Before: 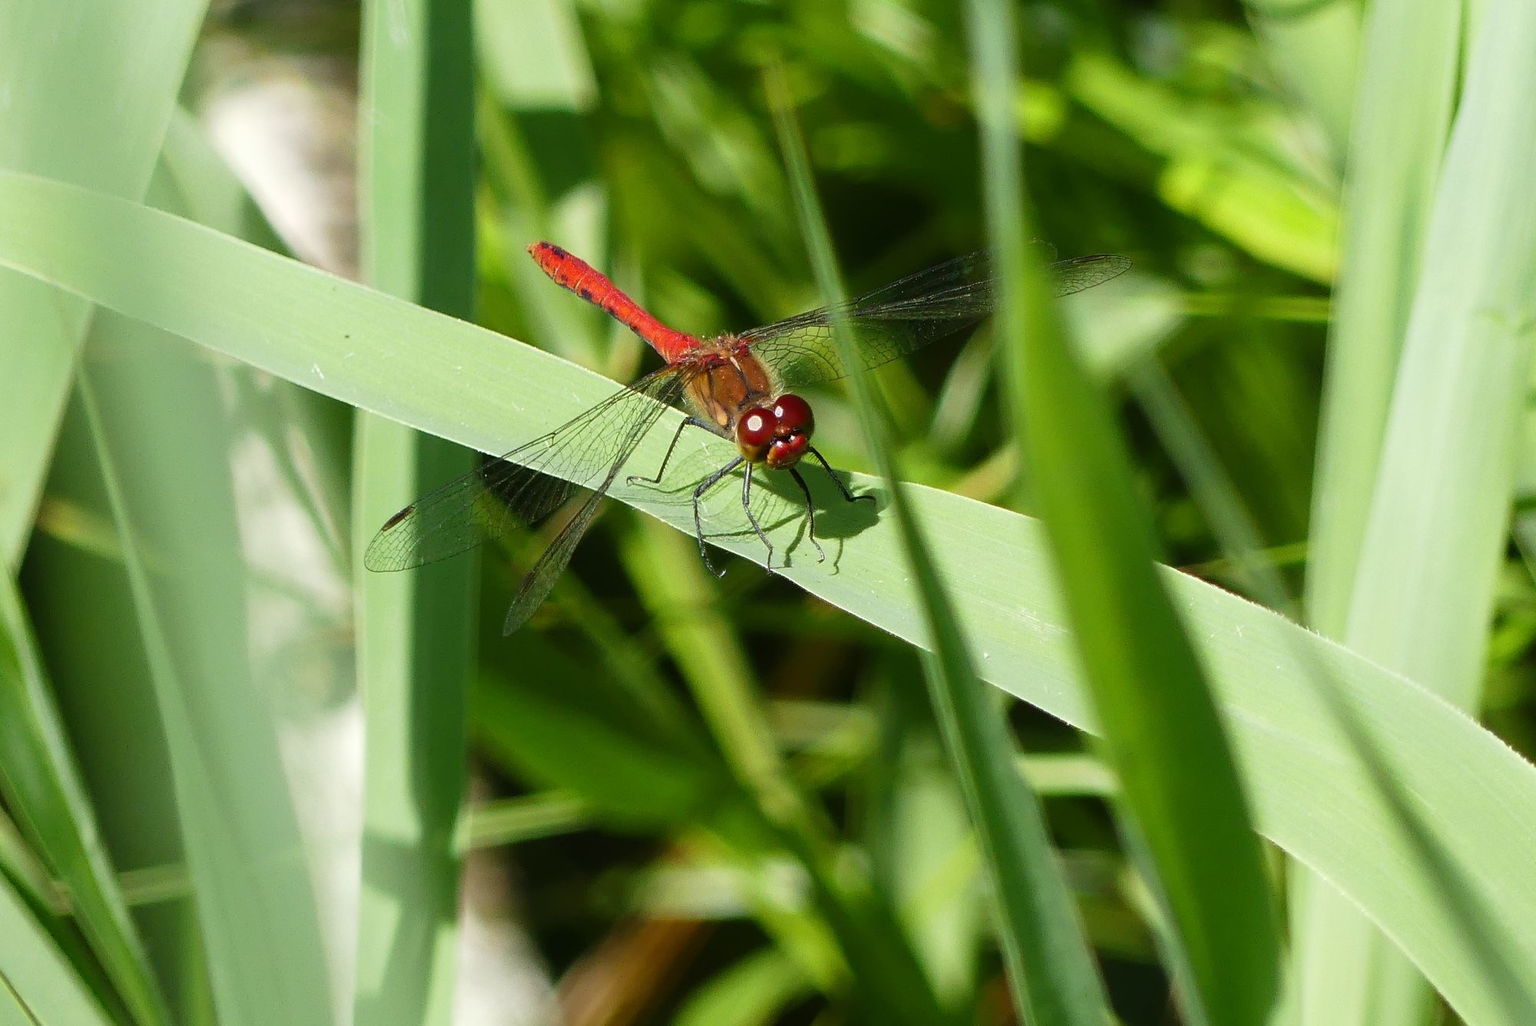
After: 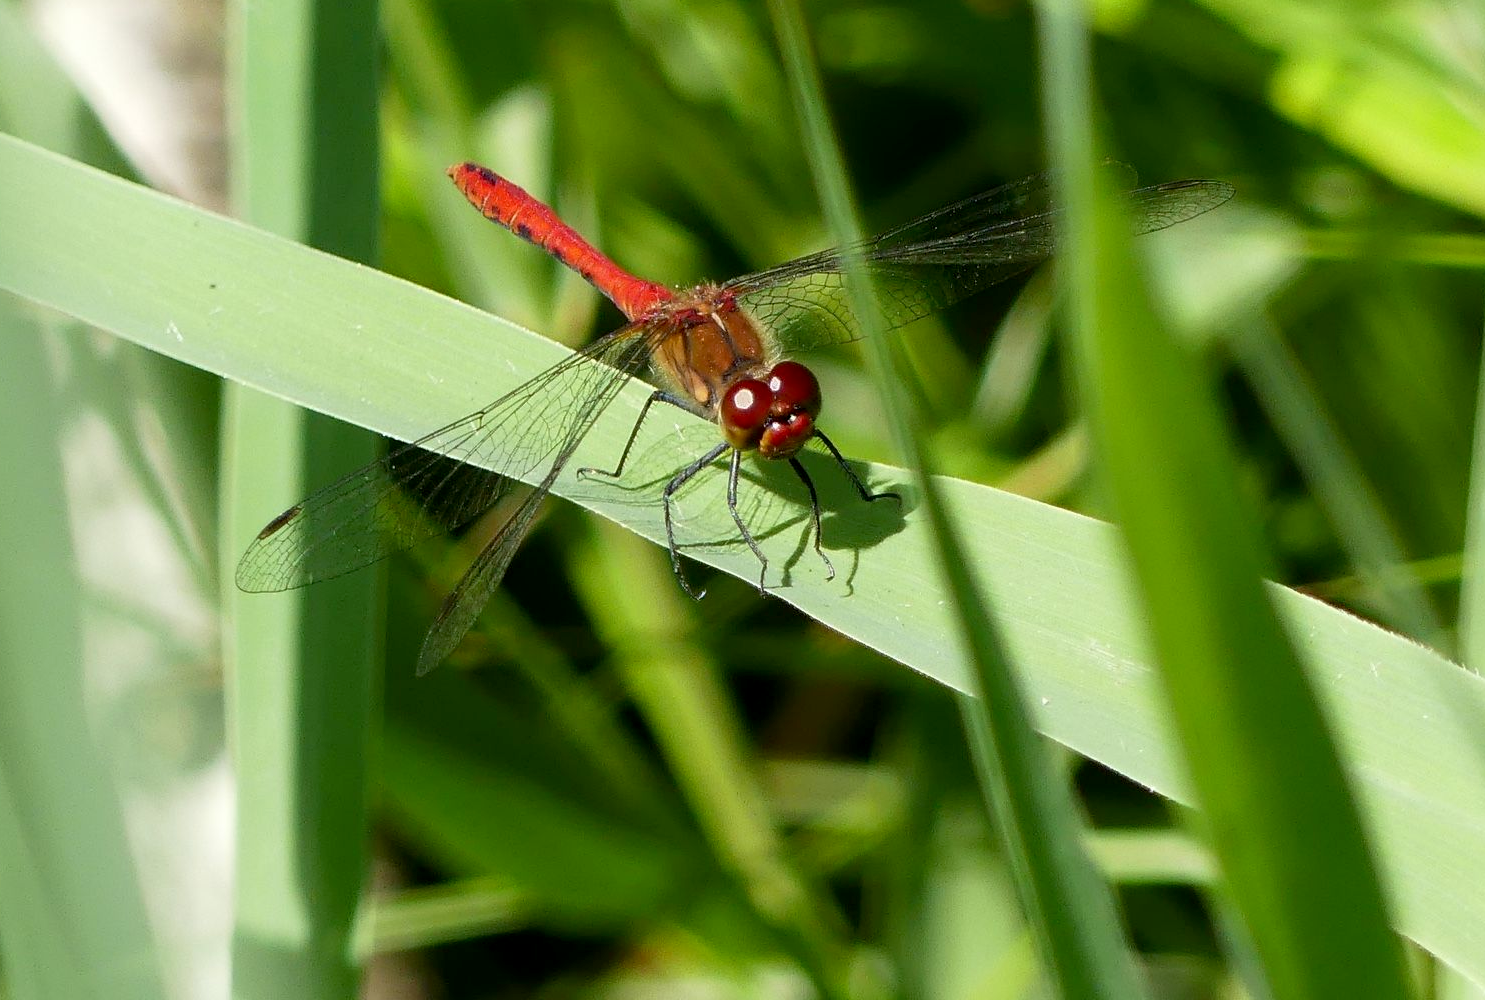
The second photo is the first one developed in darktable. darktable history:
crop and rotate: left 11.962%, top 11.401%, right 13.769%, bottom 13.703%
exposure: black level correction 0.005, exposure 0.016 EV, compensate highlight preservation false
